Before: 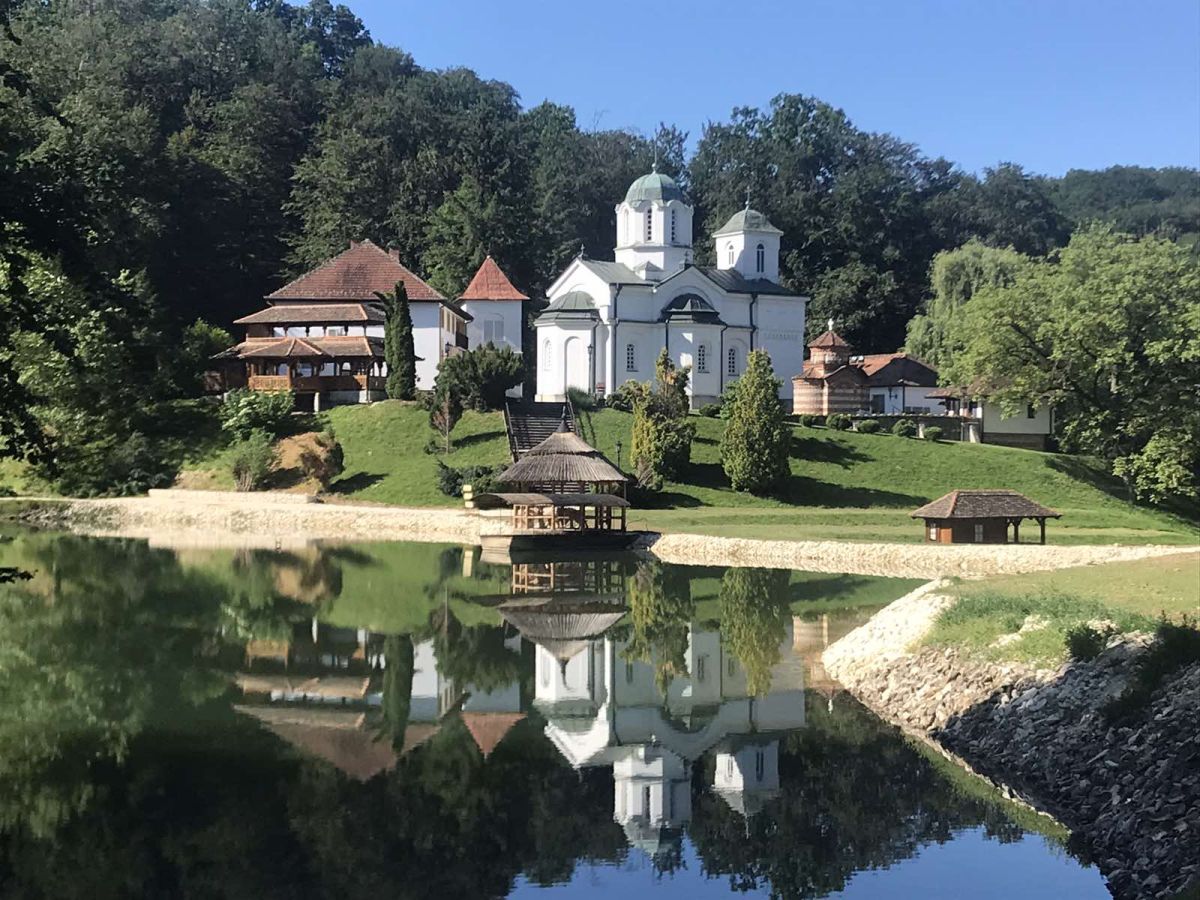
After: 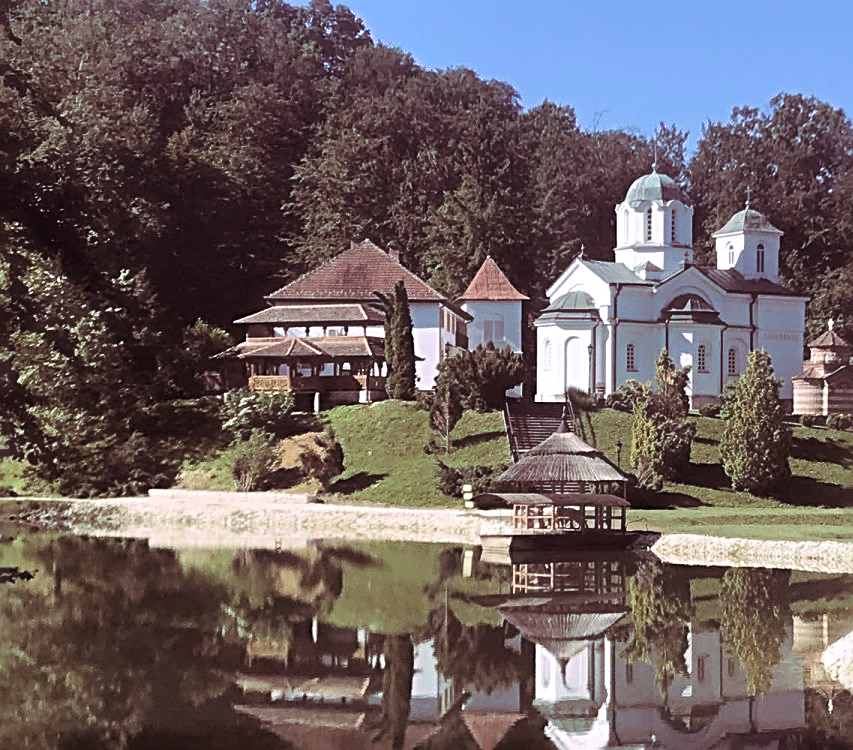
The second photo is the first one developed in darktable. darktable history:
crop: right 28.885%, bottom 16.626%
white balance: red 0.976, blue 1.04
split-toning: highlights › hue 298.8°, highlights › saturation 0.73, compress 41.76%
haze removal: strength -0.1, adaptive false
sharpen: radius 4
